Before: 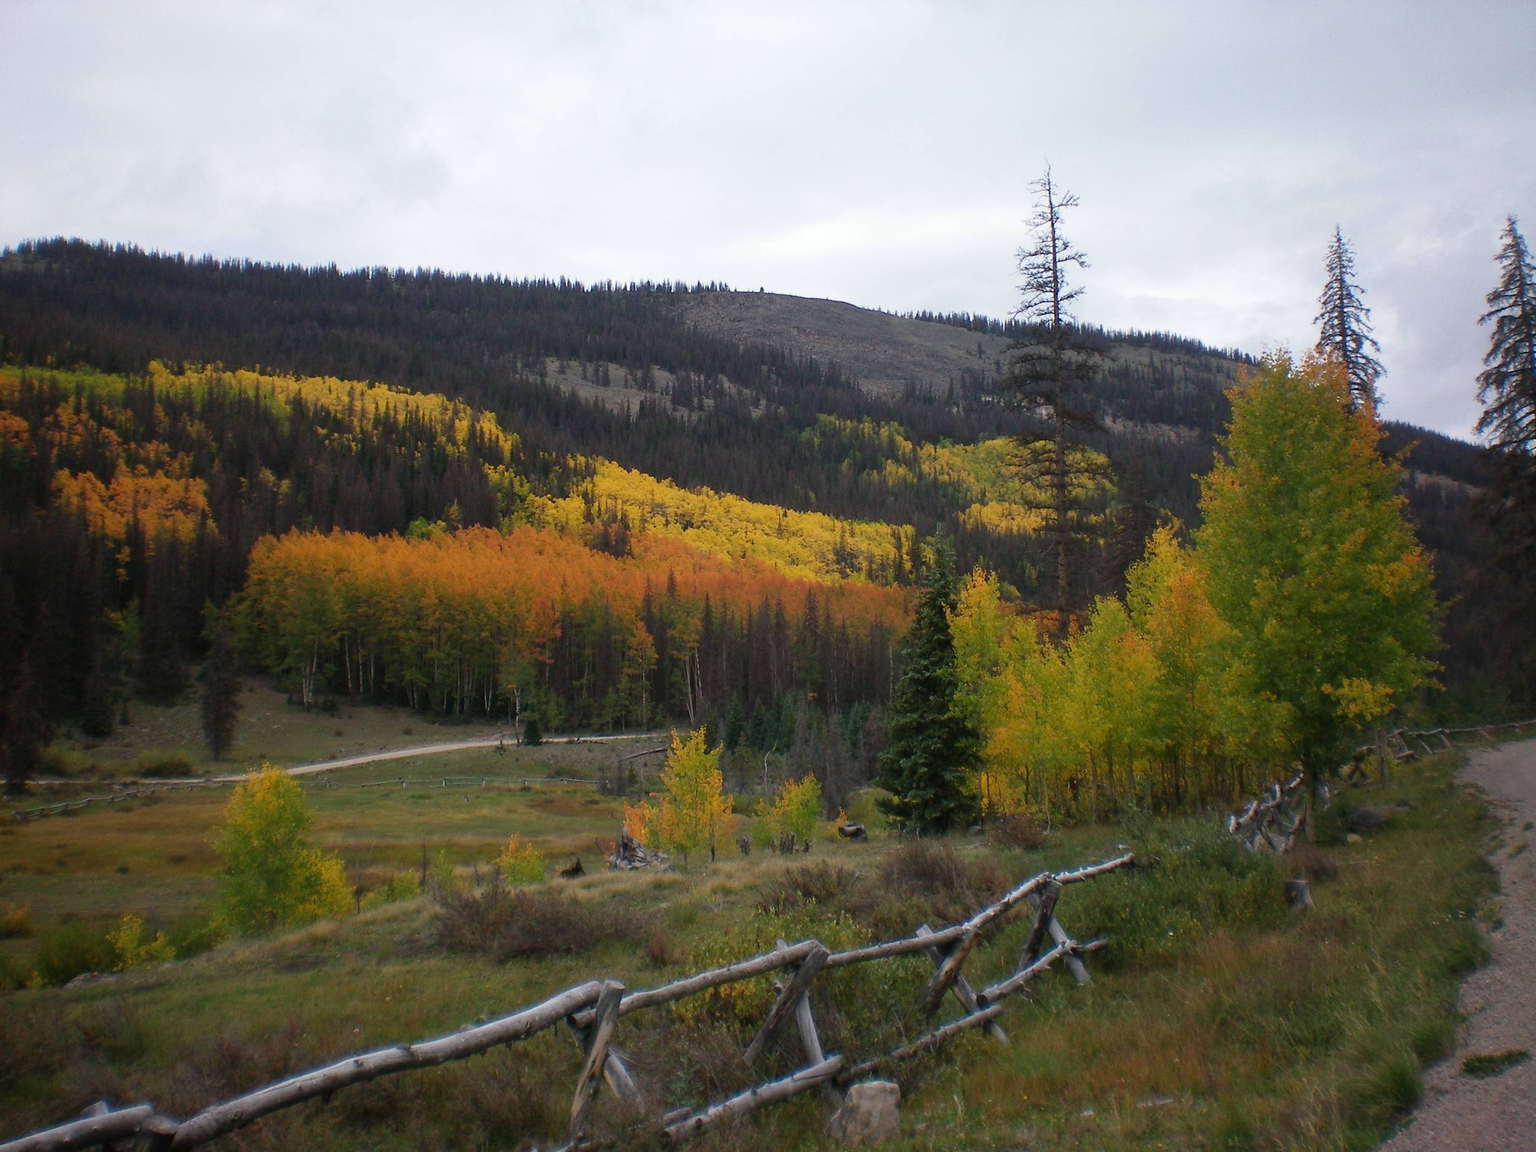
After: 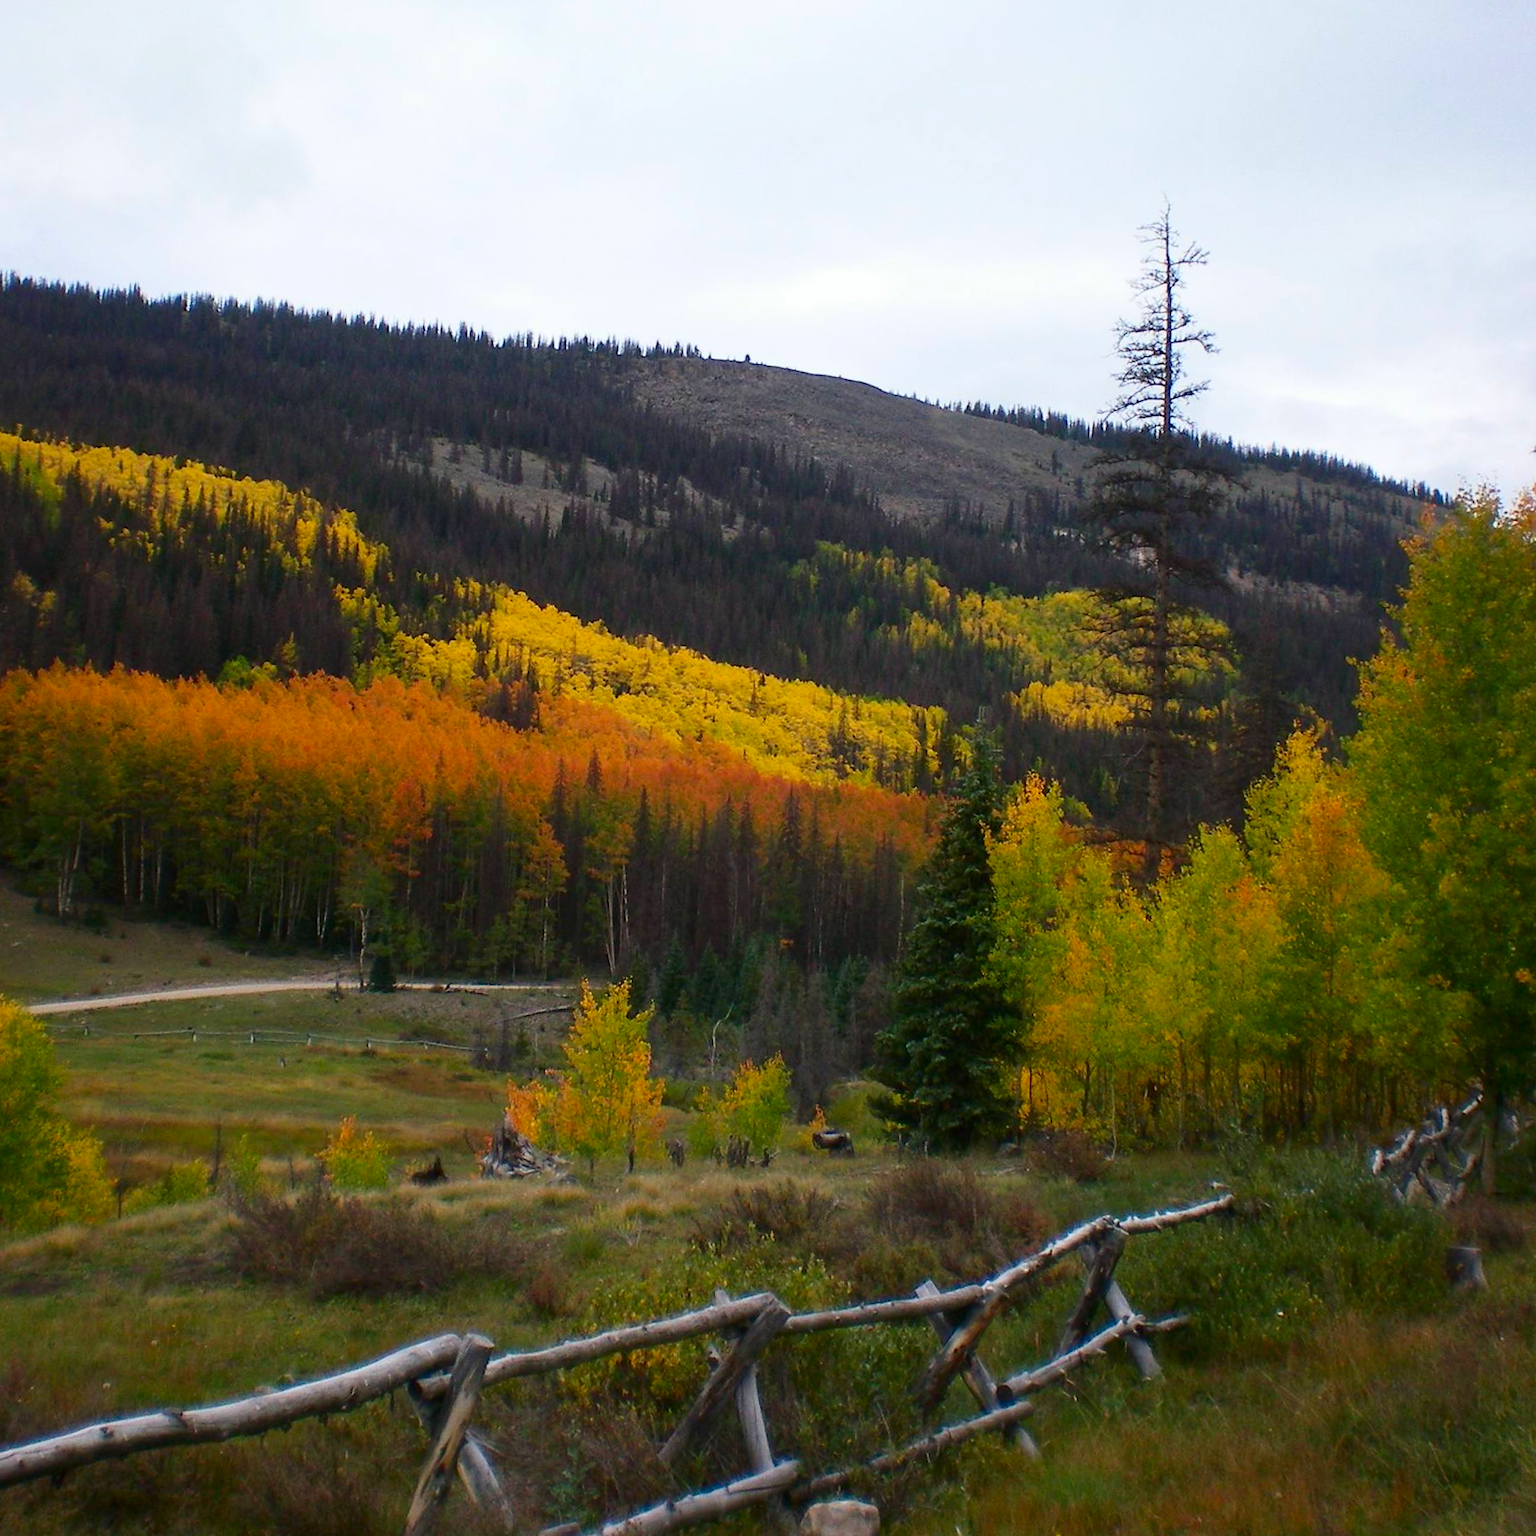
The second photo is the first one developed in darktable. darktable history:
contrast brightness saturation: contrast 0.16, saturation 0.32
crop and rotate: angle -3.27°, left 14.277%, top 0.028%, right 10.766%, bottom 0.028%
